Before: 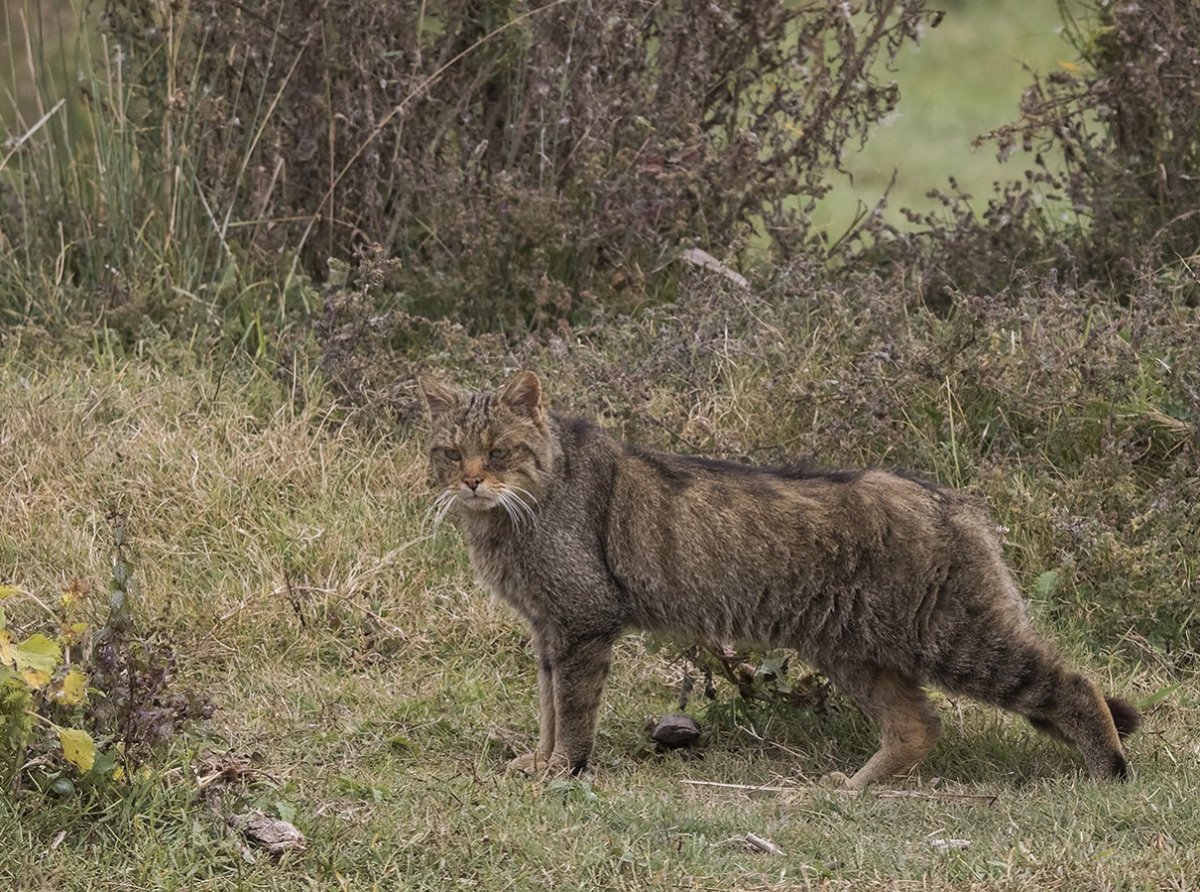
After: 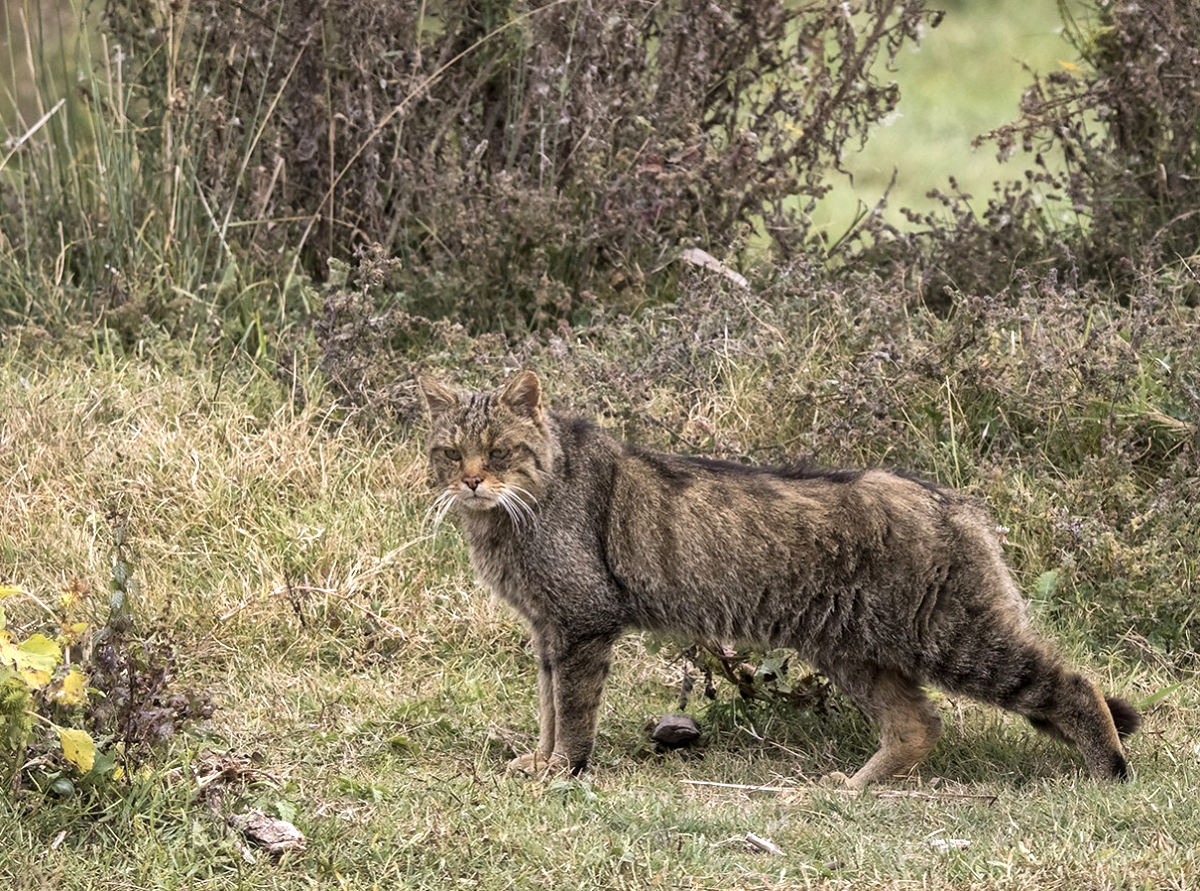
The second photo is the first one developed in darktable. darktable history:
local contrast: mode bilateral grid, contrast 21, coarseness 50, detail 139%, midtone range 0.2
tone equalizer: -8 EV -0.785 EV, -7 EV -0.675 EV, -6 EV -0.578 EV, -5 EV -0.372 EV, -3 EV 0.373 EV, -2 EV 0.6 EV, -1 EV 0.701 EV, +0 EV 0.759 EV
crop: bottom 0.072%
